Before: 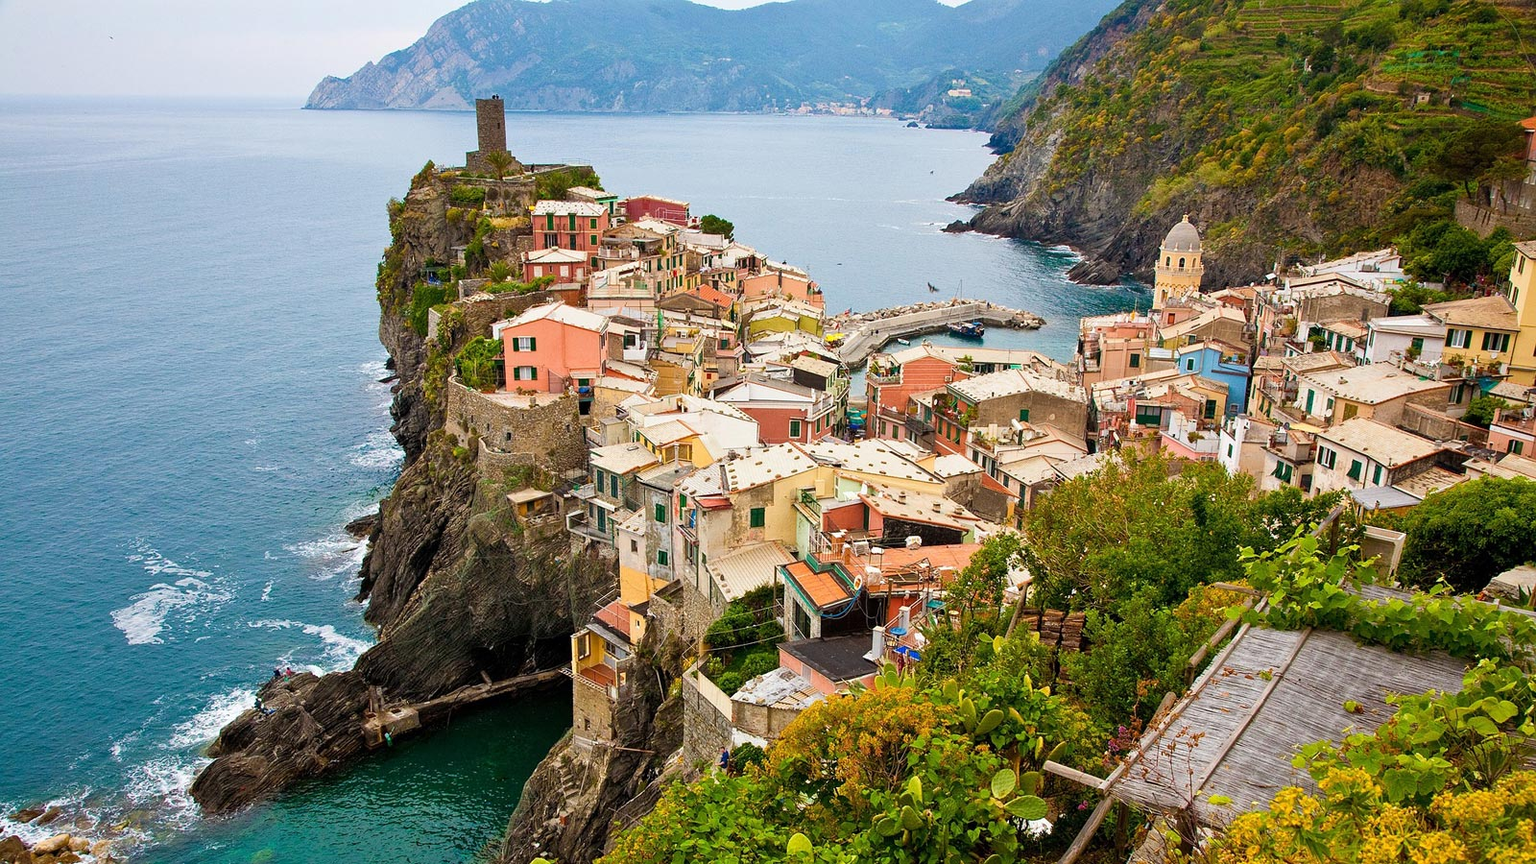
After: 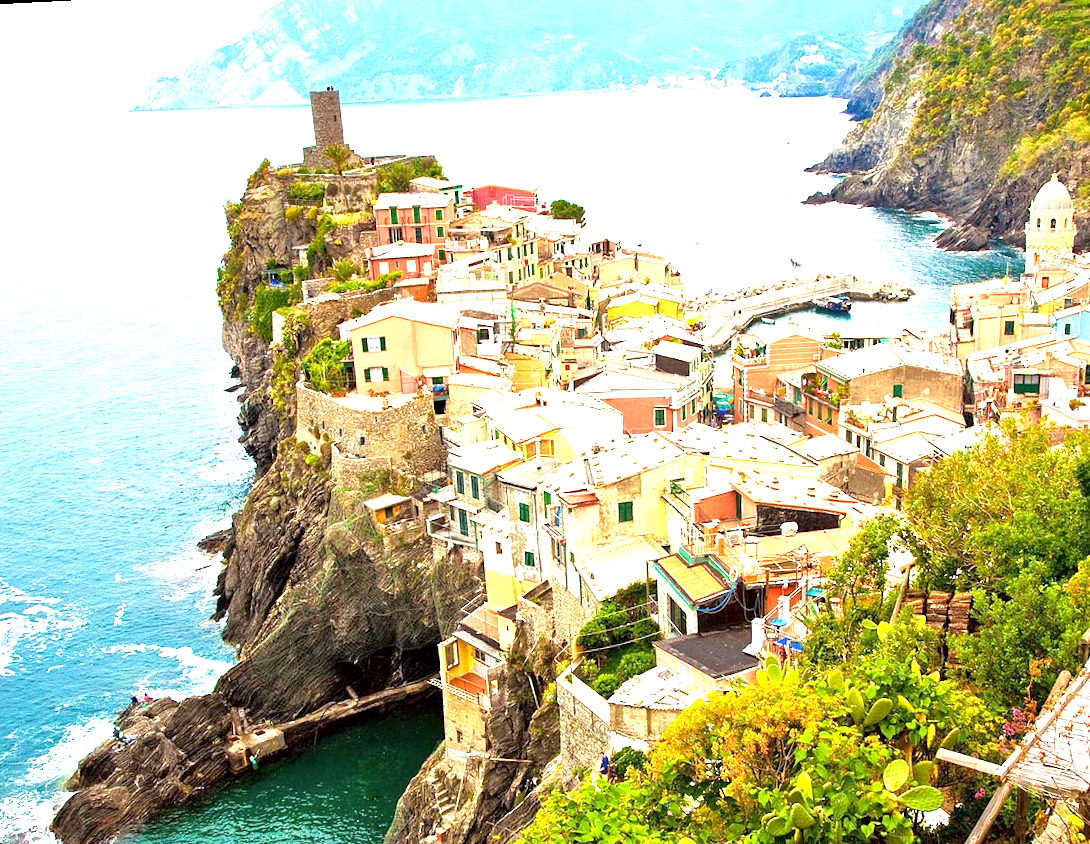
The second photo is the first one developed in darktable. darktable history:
exposure: black level correction 0.001, exposure 1.646 EV, compensate exposure bias true, compensate highlight preservation false
crop and rotate: left 9.061%, right 20.142%
rotate and perspective: rotation -3°, crop left 0.031, crop right 0.968, crop top 0.07, crop bottom 0.93
color correction: highlights a* -0.95, highlights b* 4.5, shadows a* 3.55
